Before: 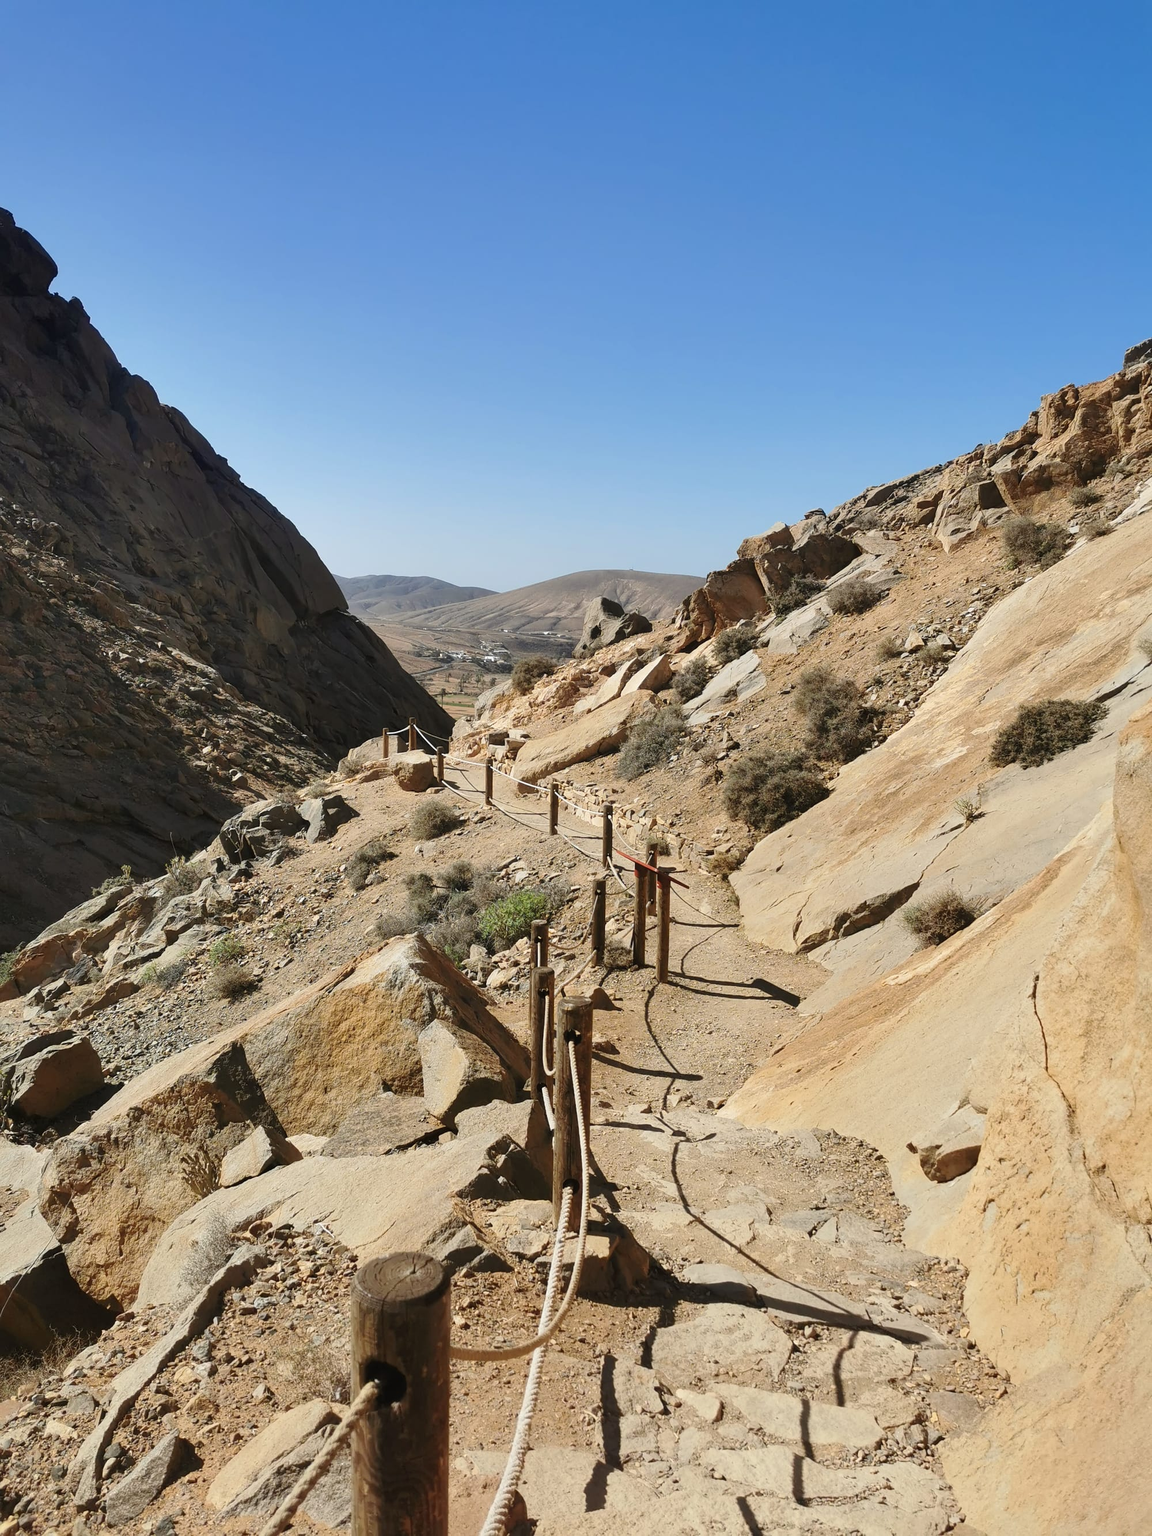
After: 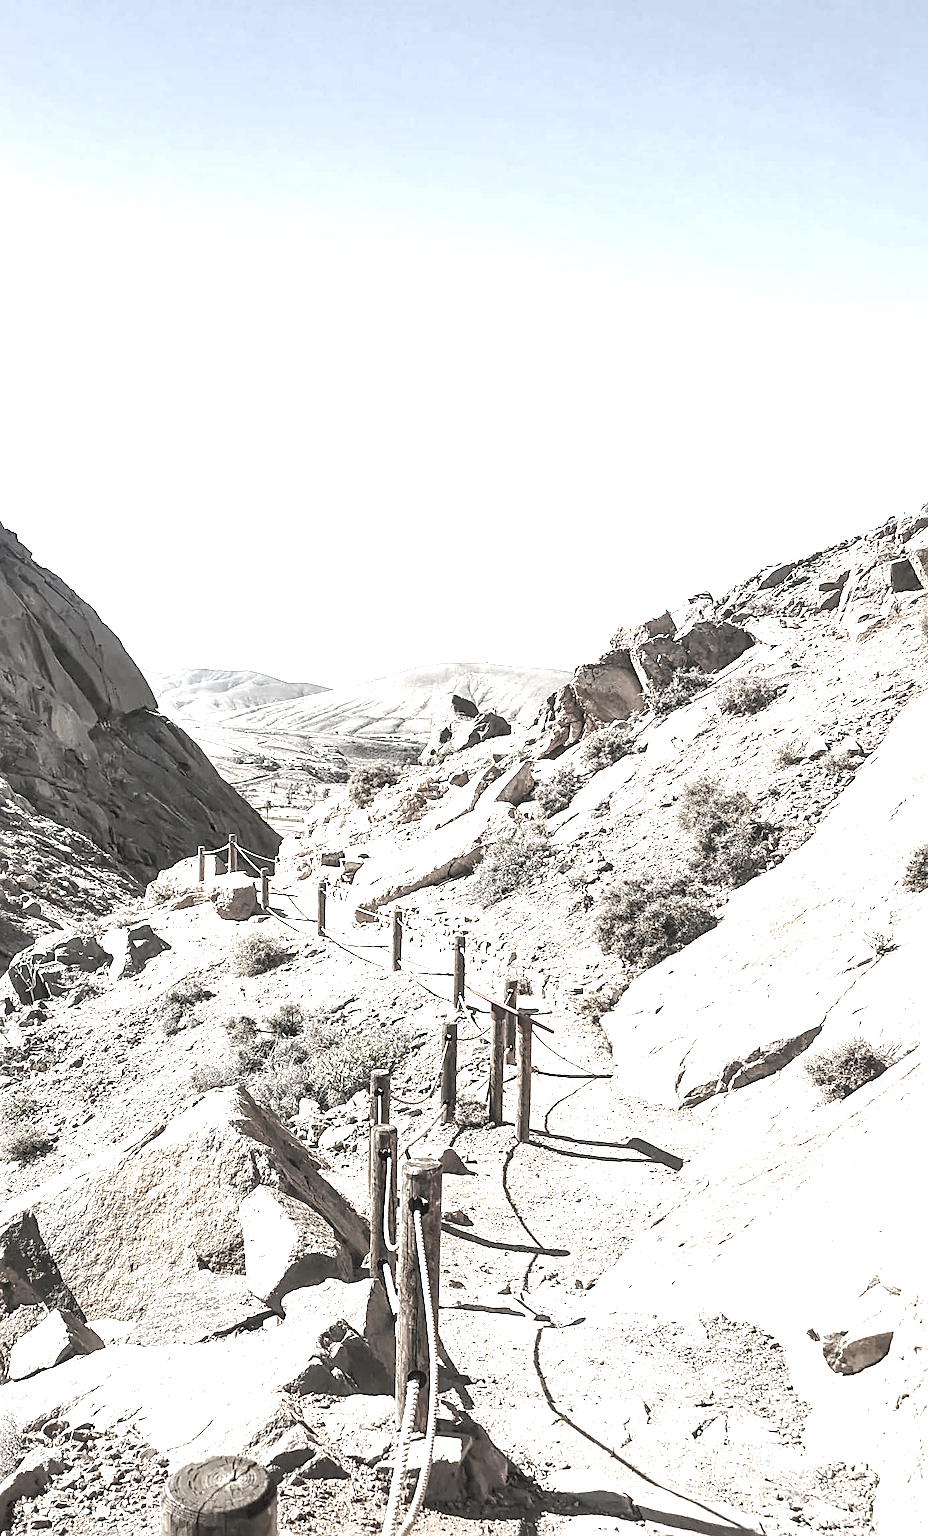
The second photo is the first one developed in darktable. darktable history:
color correction: saturation 0.2
crop: left 18.479%, right 12.2%, bottom 13.971%
exposure: exposure 2.003 EV, compensate highlight preservation false
vibrance: vibrance 95.34%
local contrast: detail 150%
white balance: red 1.045, blue 0.932
graduated density: rotation -180°, offset 24.95
sharpen: radius 2.543, amount 0.636
